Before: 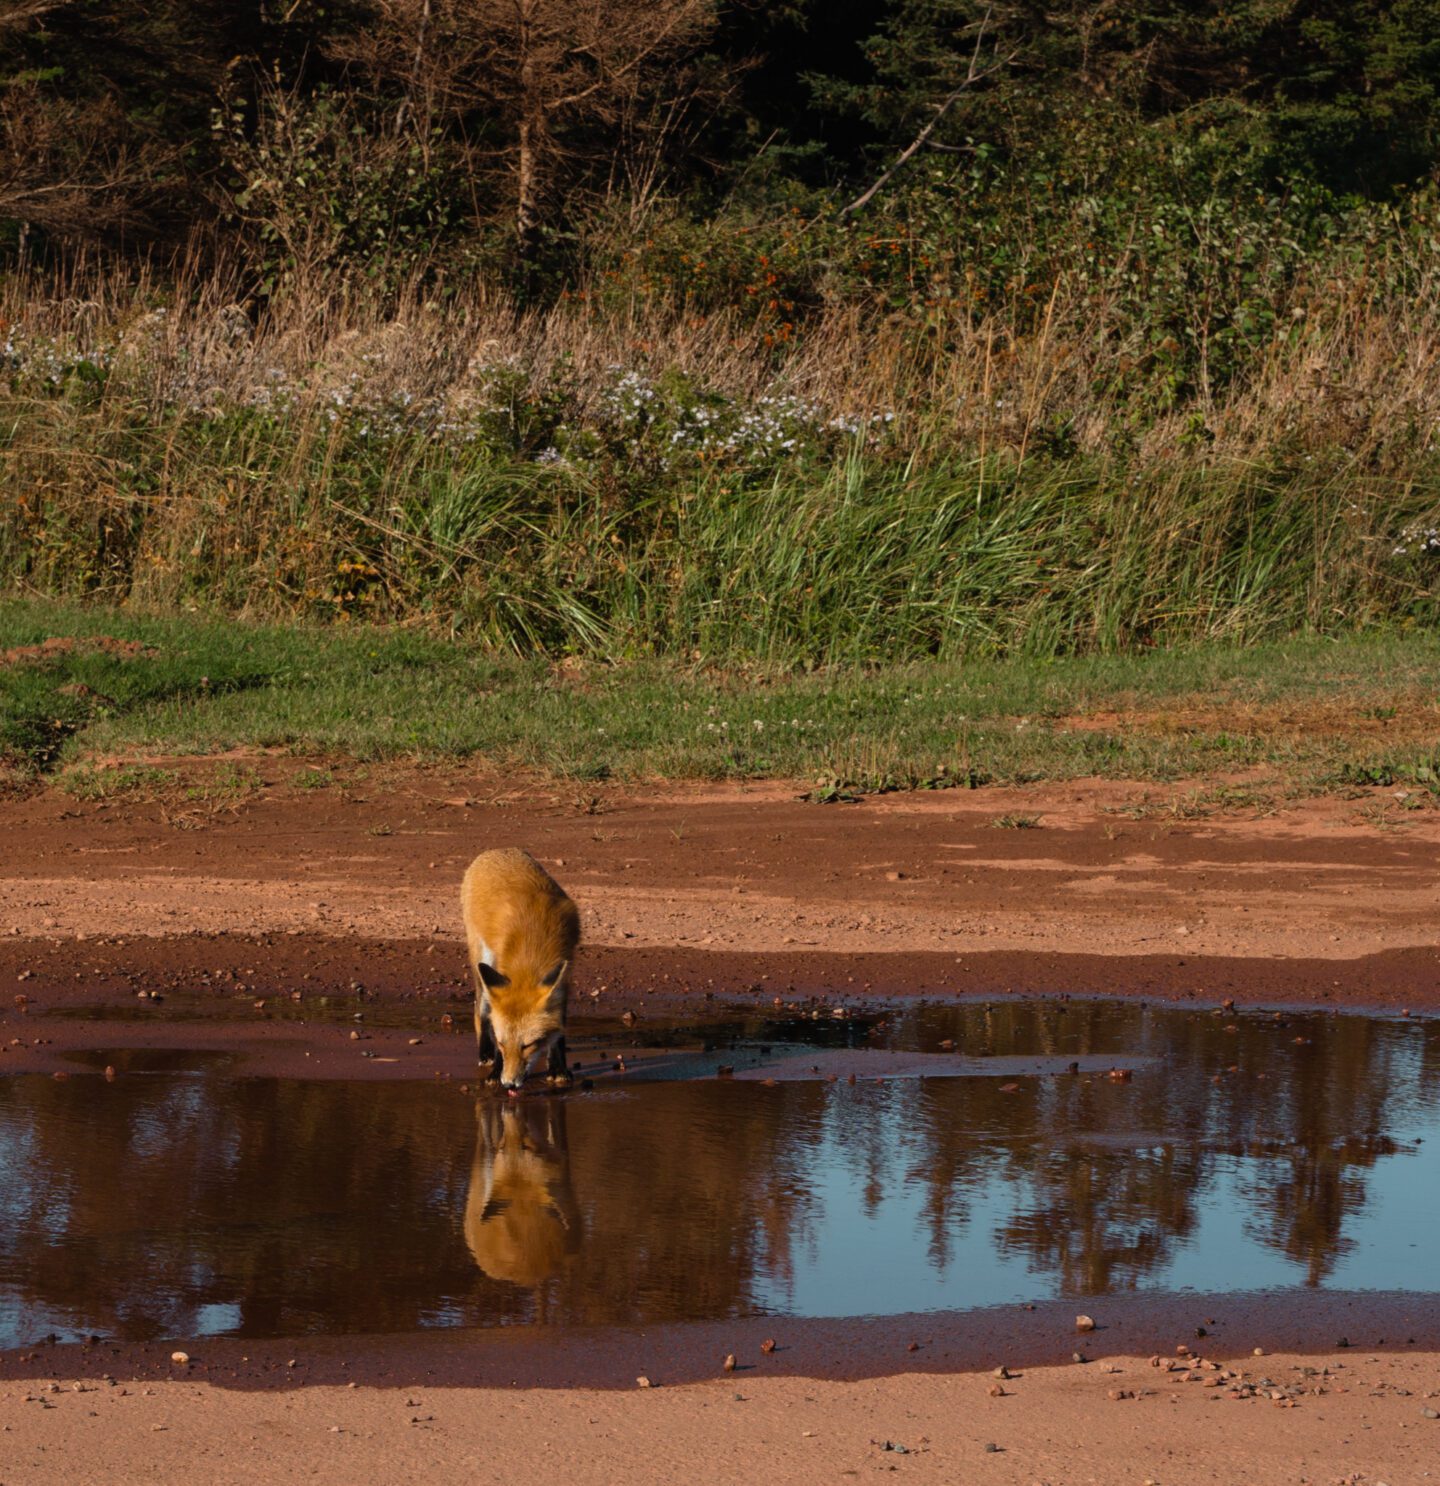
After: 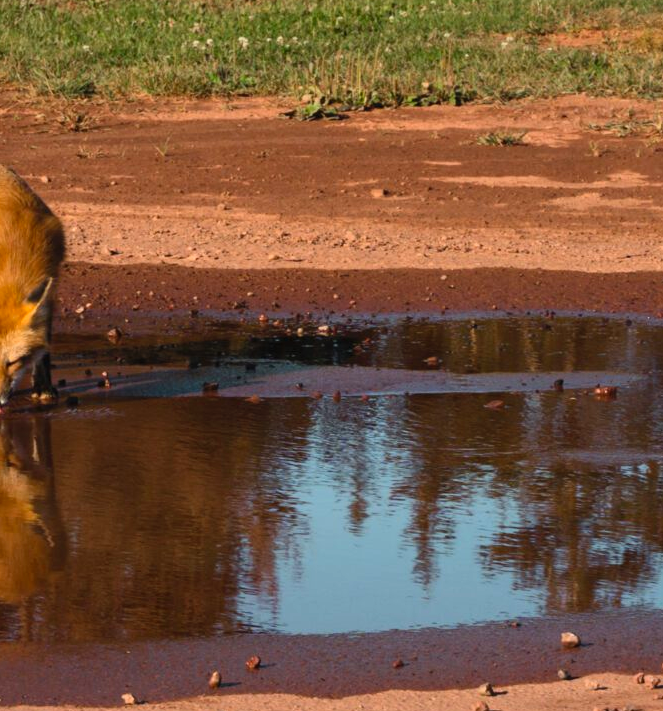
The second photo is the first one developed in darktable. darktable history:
crop: left 35.768%, top 46.014%, right 18.184%, bottom 6.119%
contrast brightness saturation: contrast 0.198, brightness 0.168, saturation 0.219
